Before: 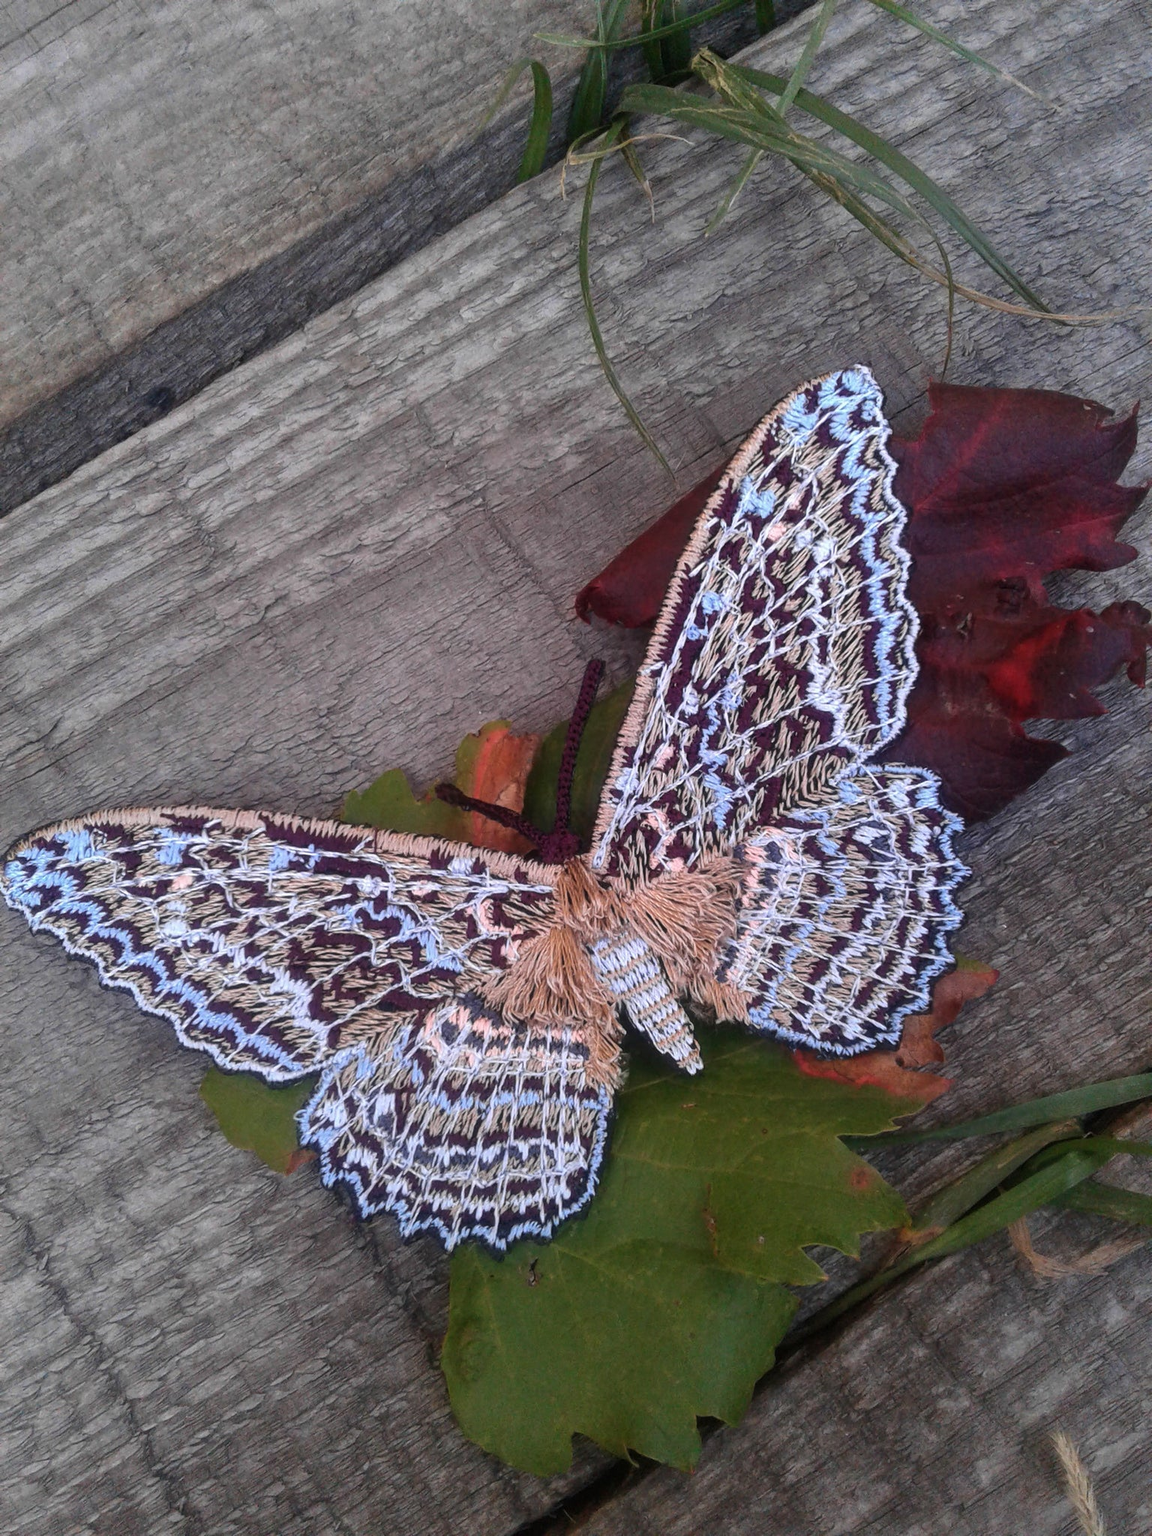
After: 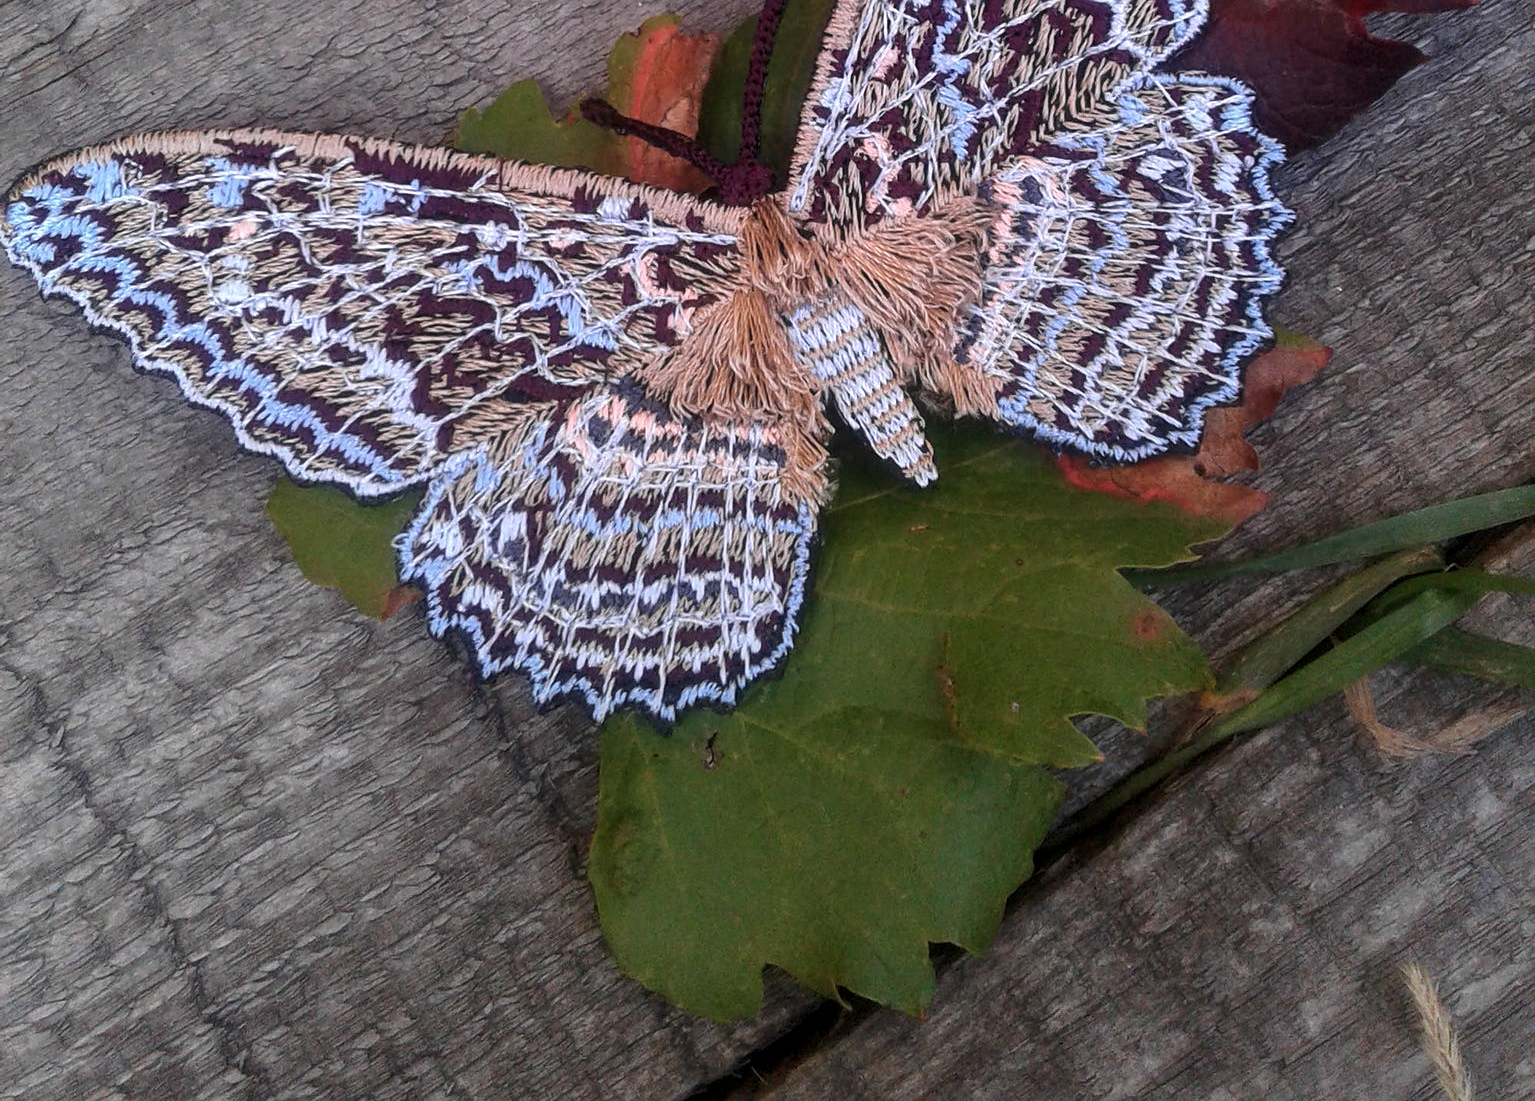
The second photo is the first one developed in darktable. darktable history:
crop and rotate: top 46.237%
sharpen: radius 1.272, amount 0.305, threshold 0
local contrast: highlights 100%, shadows 100%, detail 120%, midtone range 0.2
